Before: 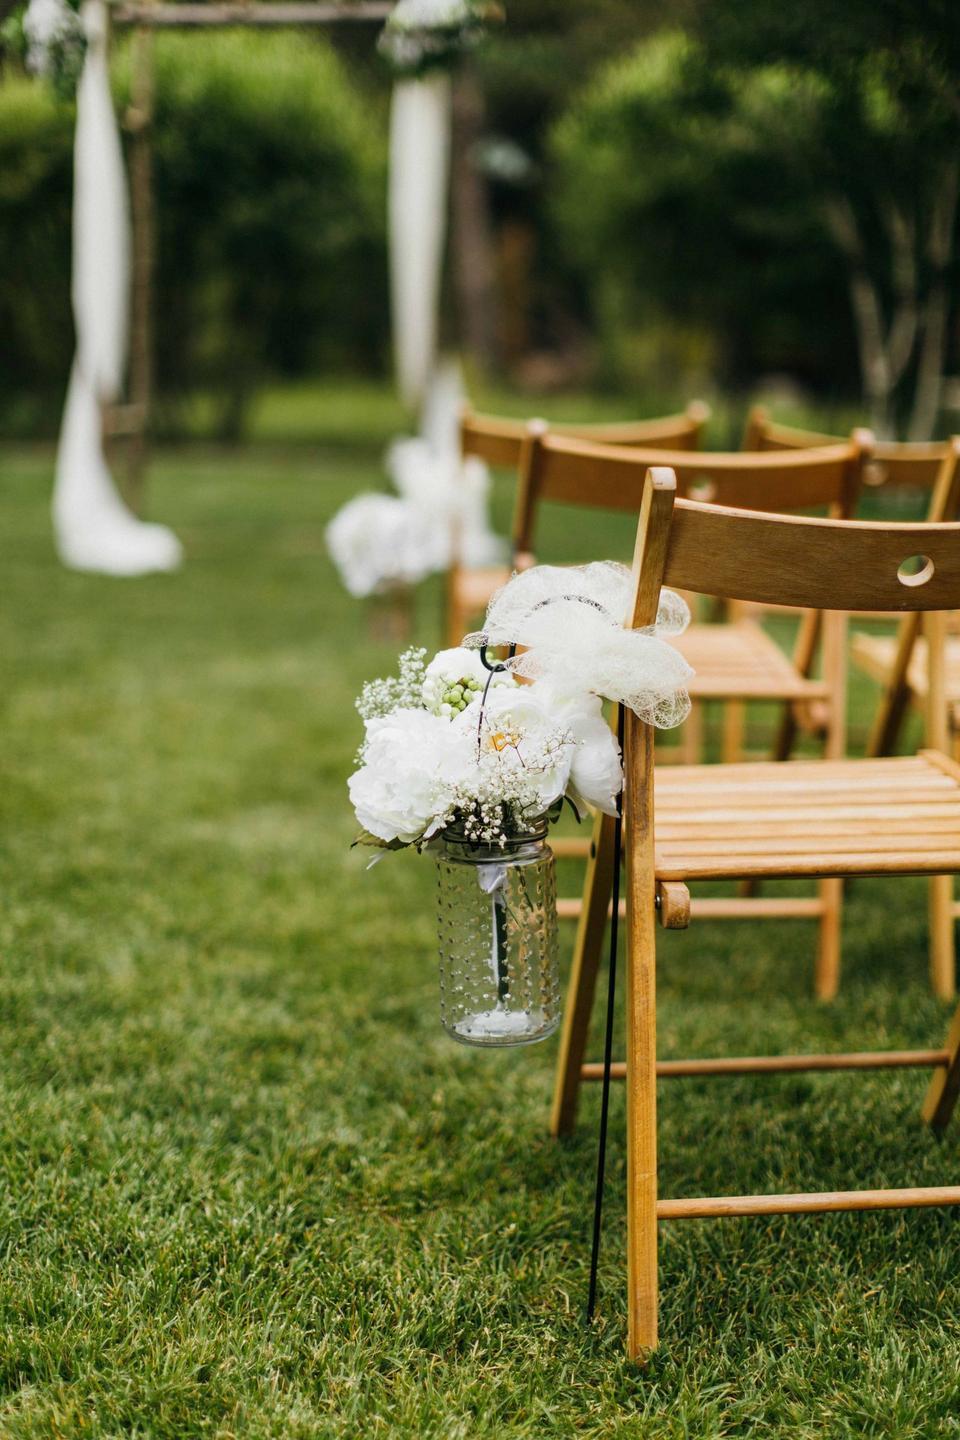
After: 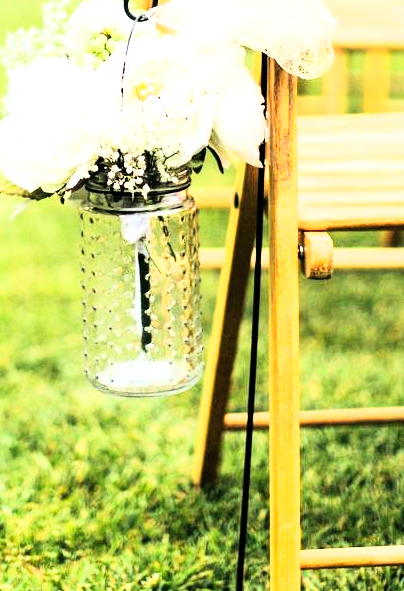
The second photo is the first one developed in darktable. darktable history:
crop: left 37.221%, top 45.169%, right 20.63%, bottom 13.777%
rgb curve: curves: ch0 [(0, 0) (0.21, 0.15) (0.24, 0.21) (0.5, 0.75) (0.75, 0.96) (0.89, 0.99) (1, 1)]; ch1 [(0, 0.02) (0.21, 0.13) (0.25, 0.2) (0.5, 0.67) (0.75, 0.9) (0.89, 0.97) (1, 1)]; ch2 [(0, 0.02) (0.21, 0.13) (0.25, 0.2) (0.5, 0.67) (0.75, 0.9) (0.89, 0.97) (1, 1)], compensate middle gray true
exposure: exposure 1 EV, compensate highlight preservation false
